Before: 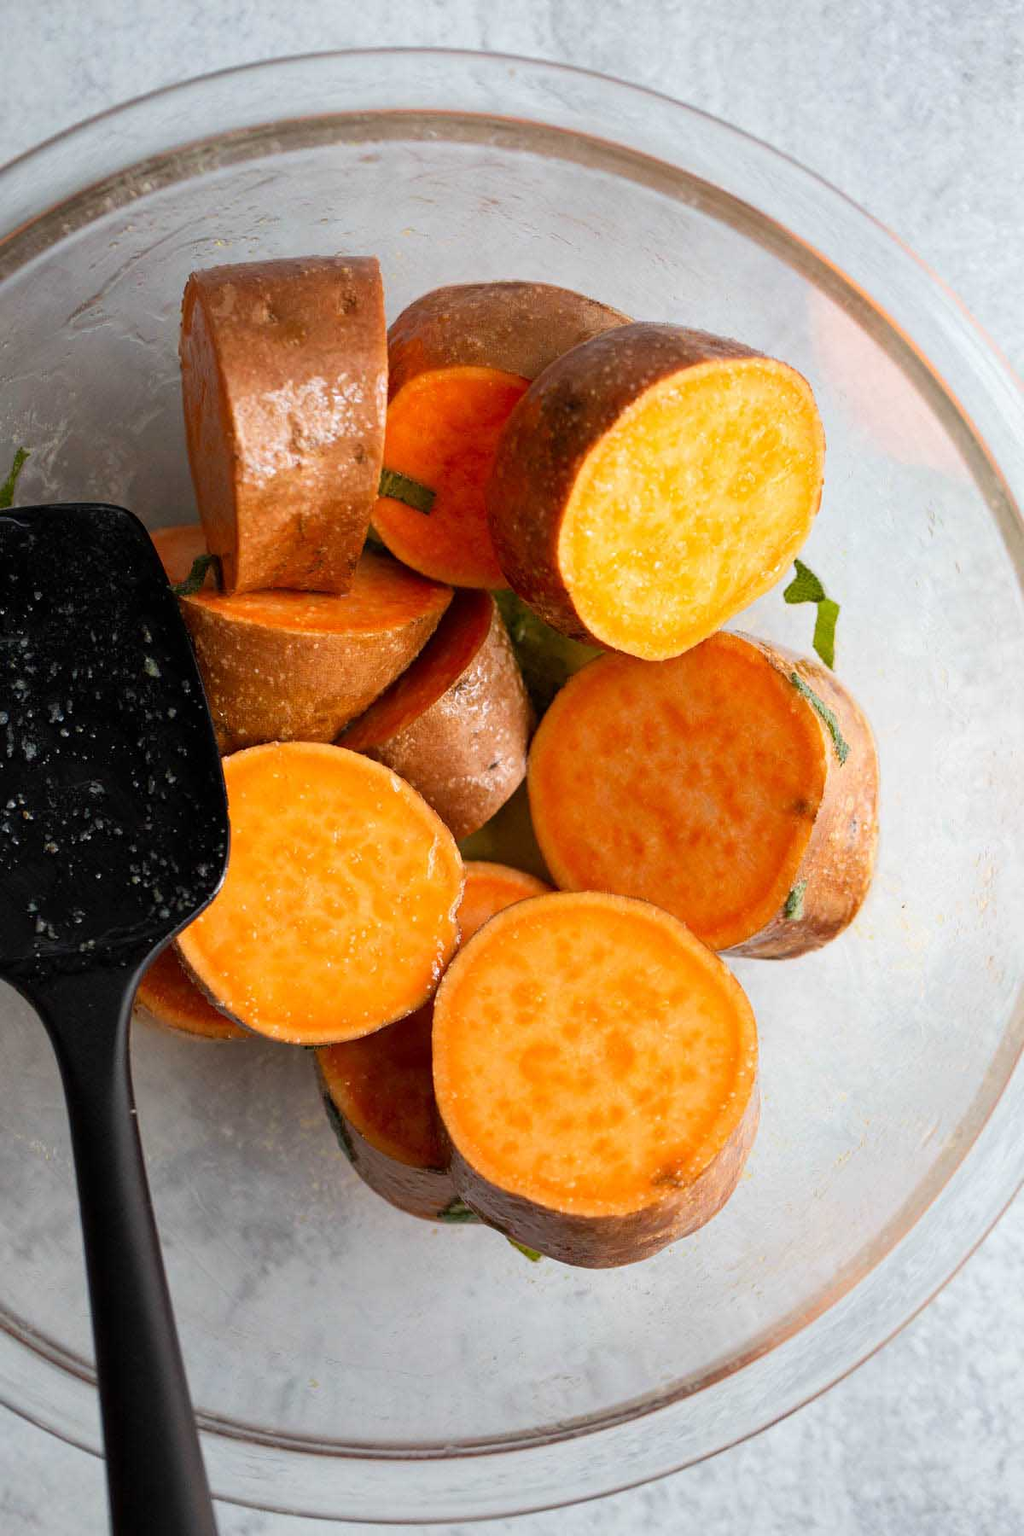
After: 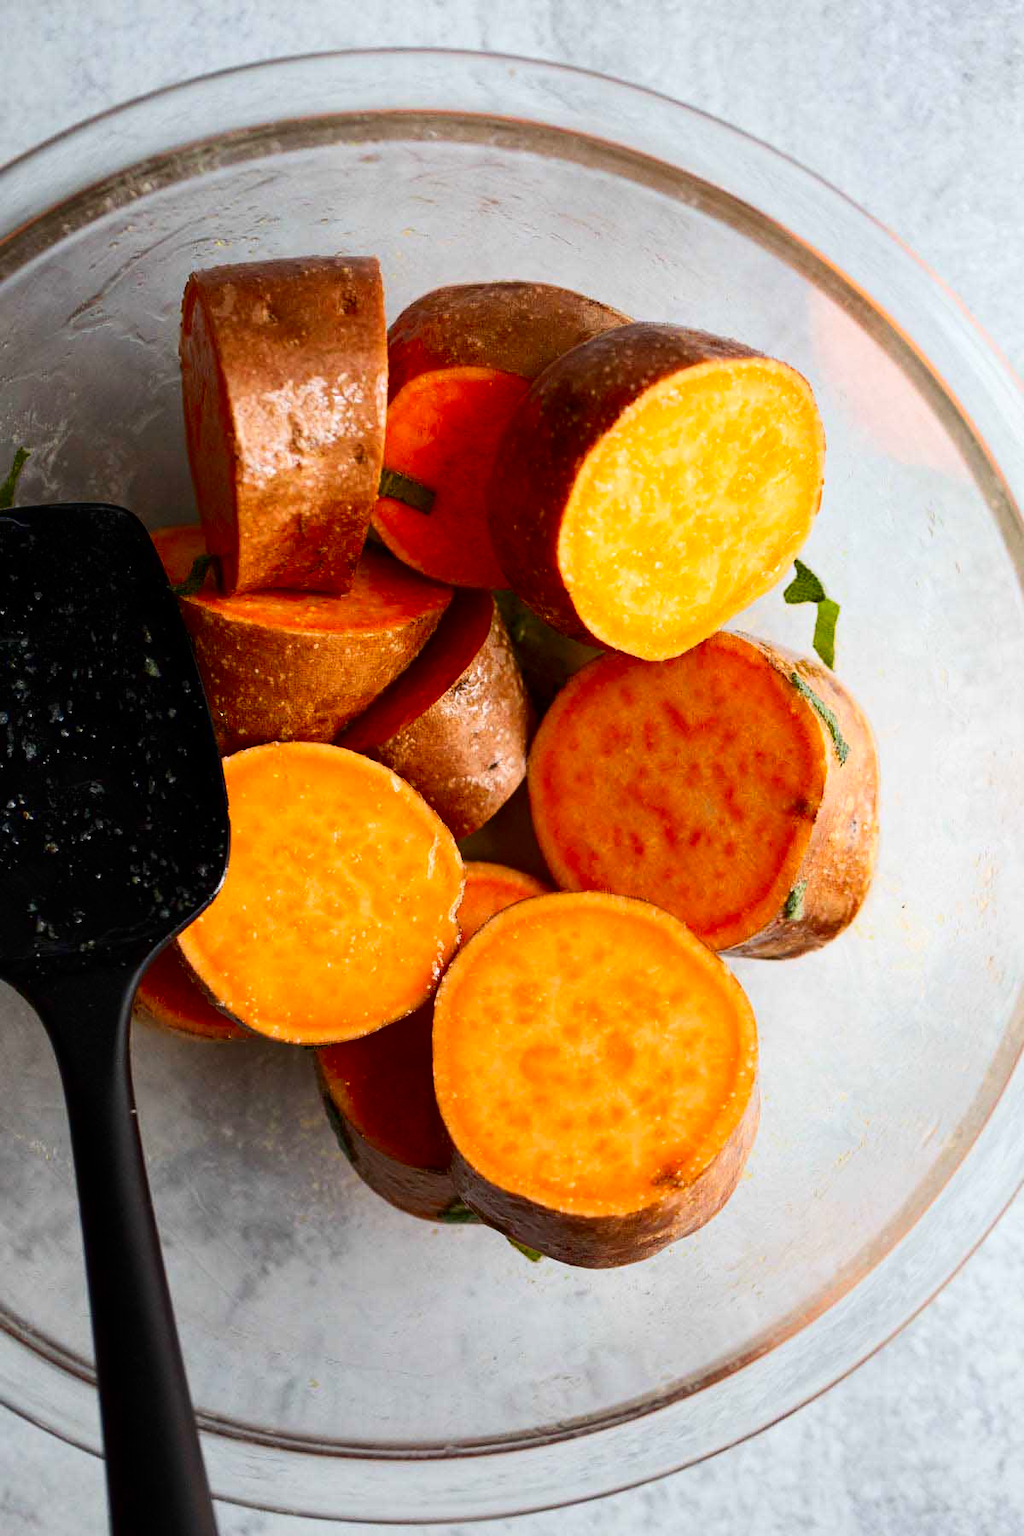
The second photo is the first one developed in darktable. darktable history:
contrast brightness saturation: contrast 0.194, brightness -0.111, saturation 0.214
